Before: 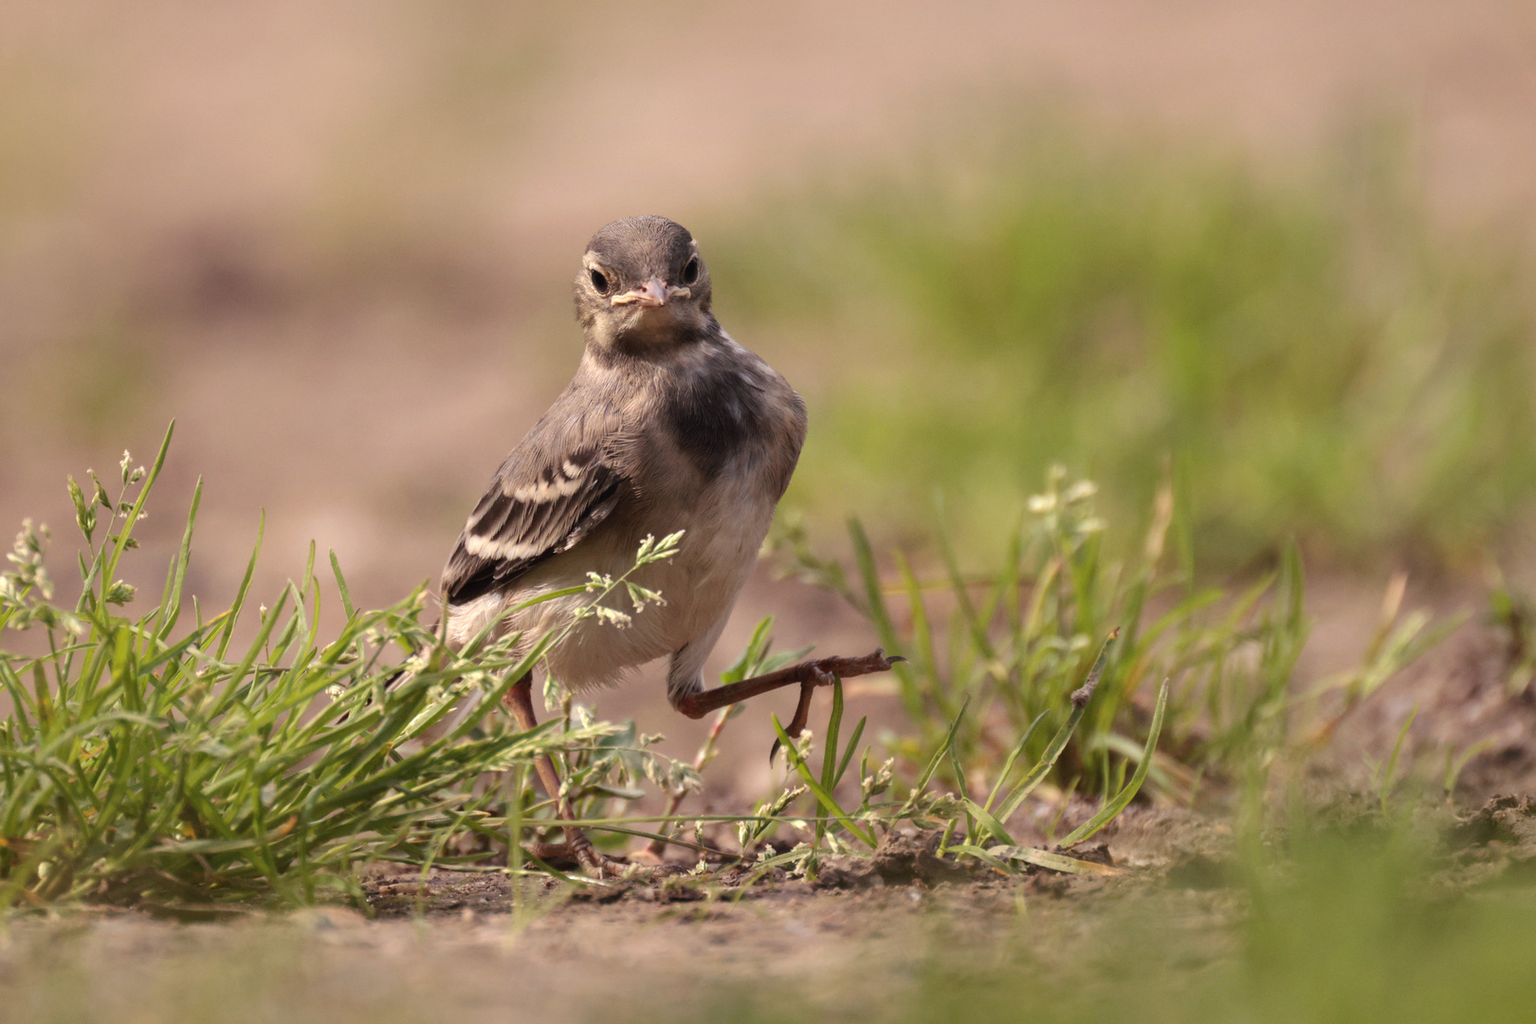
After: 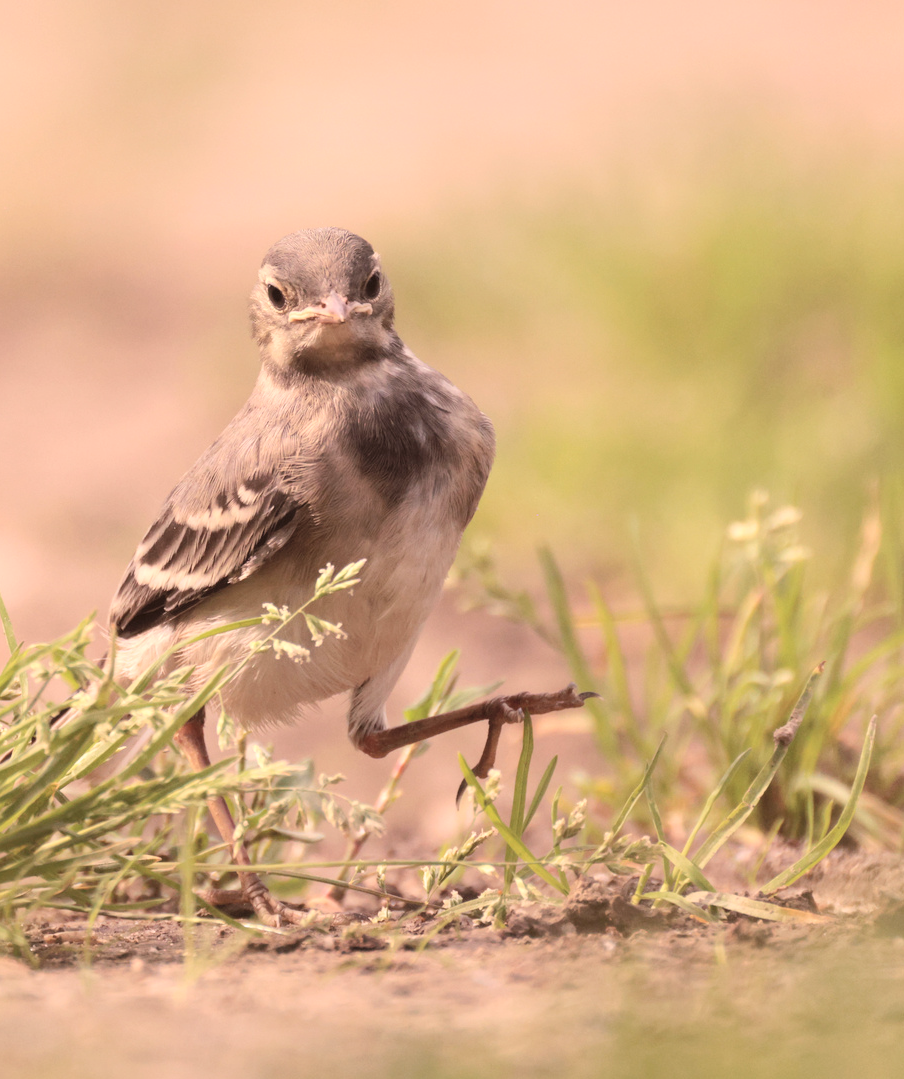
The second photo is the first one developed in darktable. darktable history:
crop: left 22.011%, right 22.146%, bottom 0.006%
color correction: highlights a* 10.19, highlights b* 9.75, shadows a* 8.04, shadows b* 8.04, saturation 0.778
shadows and highlights: shadows -0.76, highlights 41.31
contrast brightness saturation: contrast 0.099, brightness 0.299, saturation 0.136
